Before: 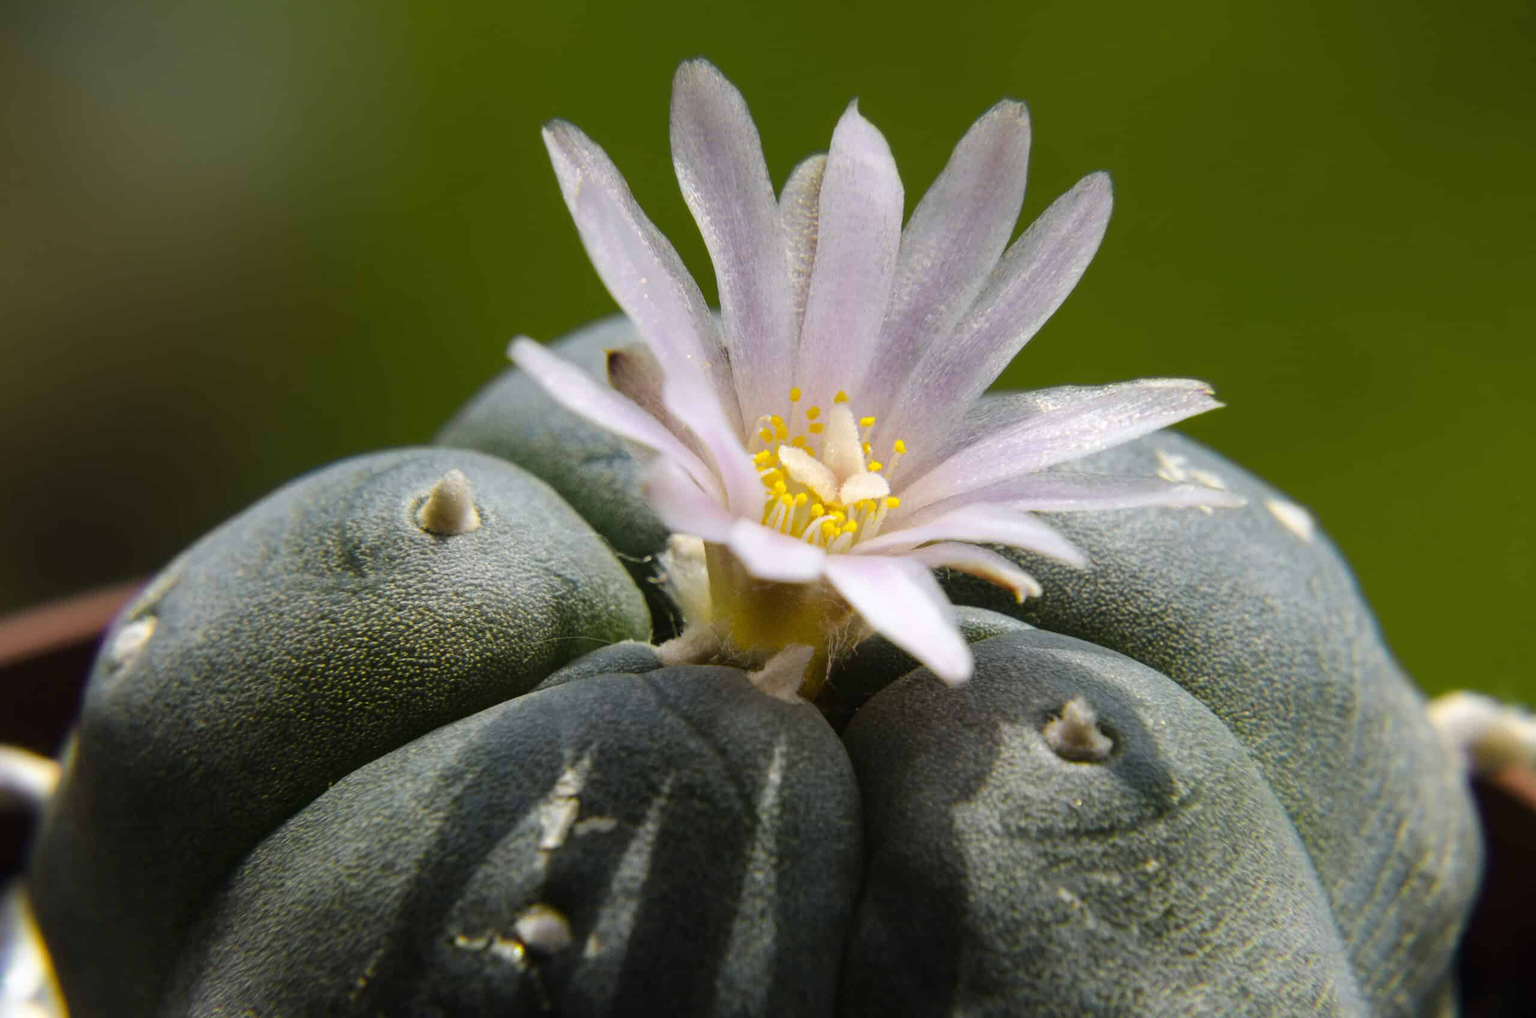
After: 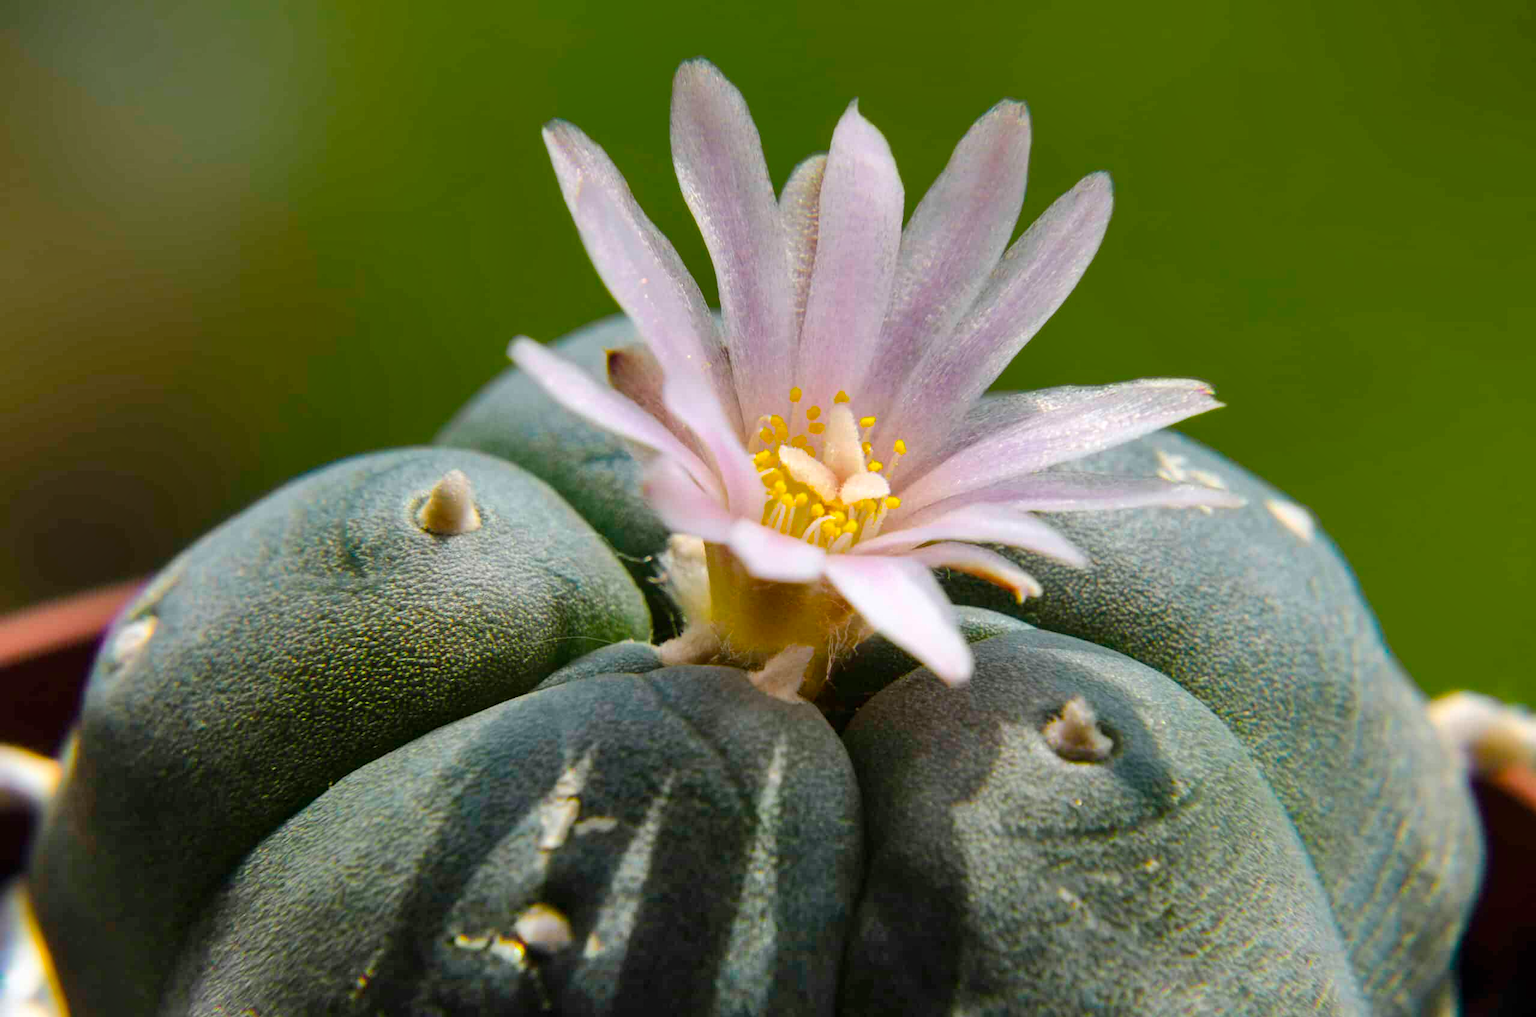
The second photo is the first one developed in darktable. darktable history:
shadows and highlights: low approximation 0.01, soften with gaussian
color balance rgb: perceptual saturation grading › global saturation 20%, global vibrance 20%
